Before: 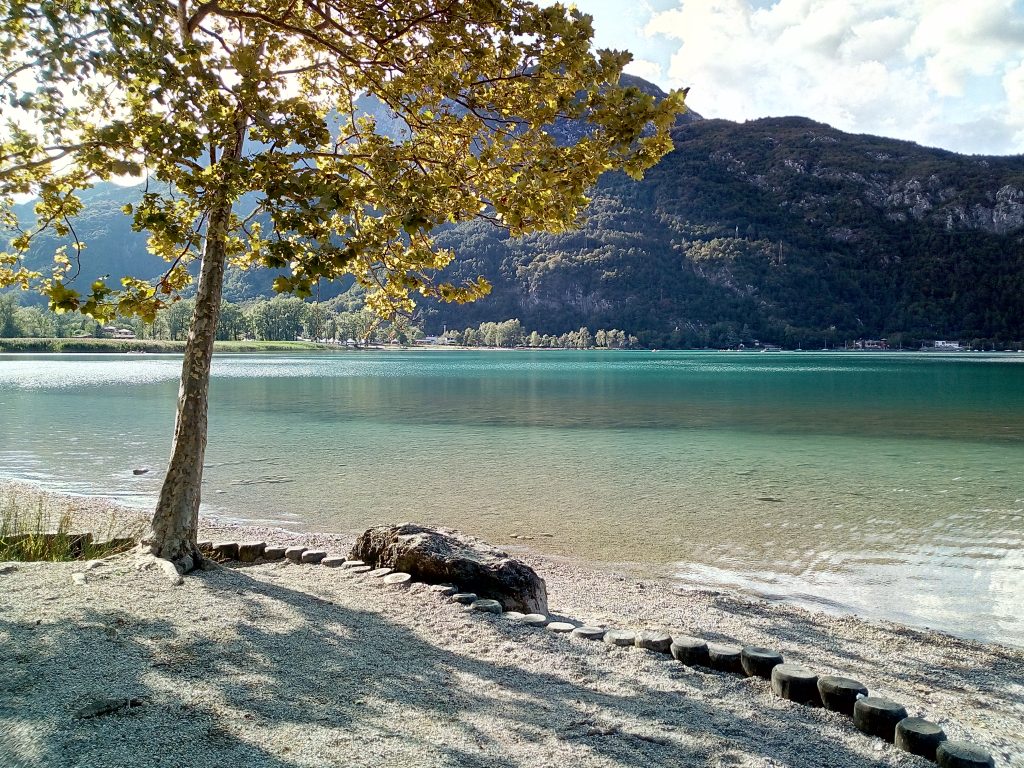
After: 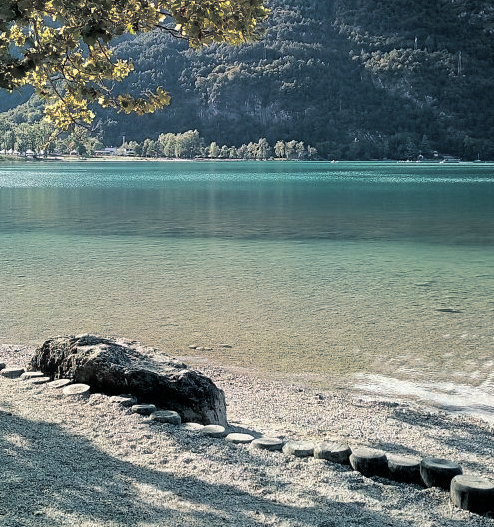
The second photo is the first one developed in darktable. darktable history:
split-toning: shadows › hue 205.2°, shadows › saturation 0.29, highlights › hue 50.4°, highlights › saturation 0.38, balance -49.9
crop: left 31.379%, top 24.658%, right 20.326%, bottom 6.628%
